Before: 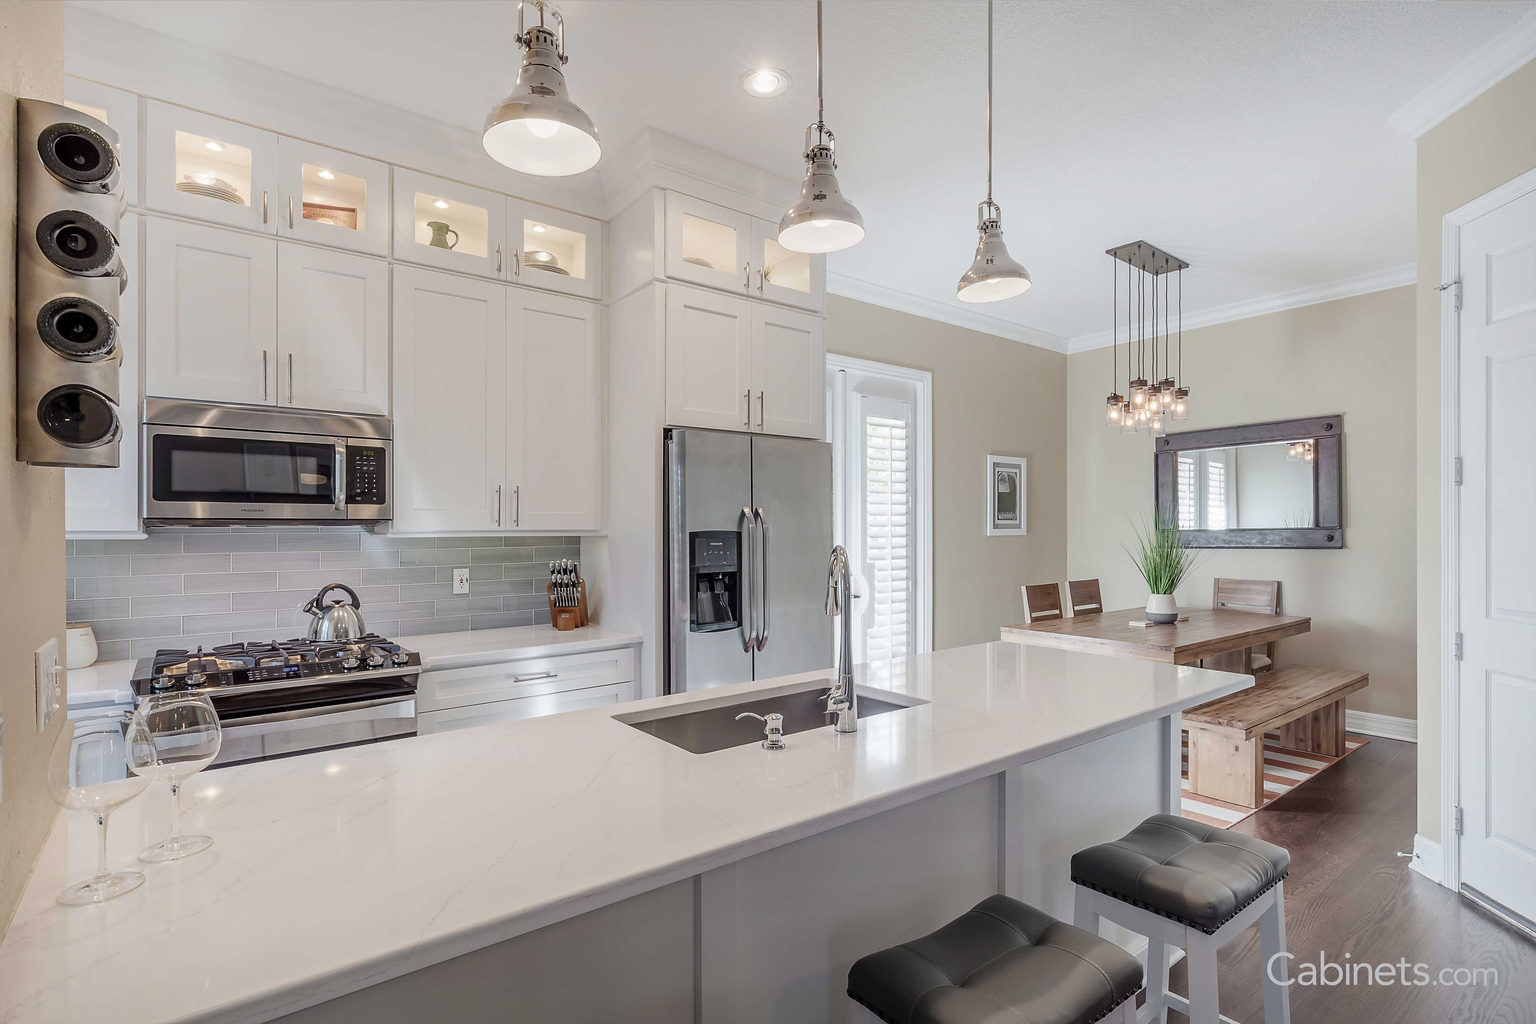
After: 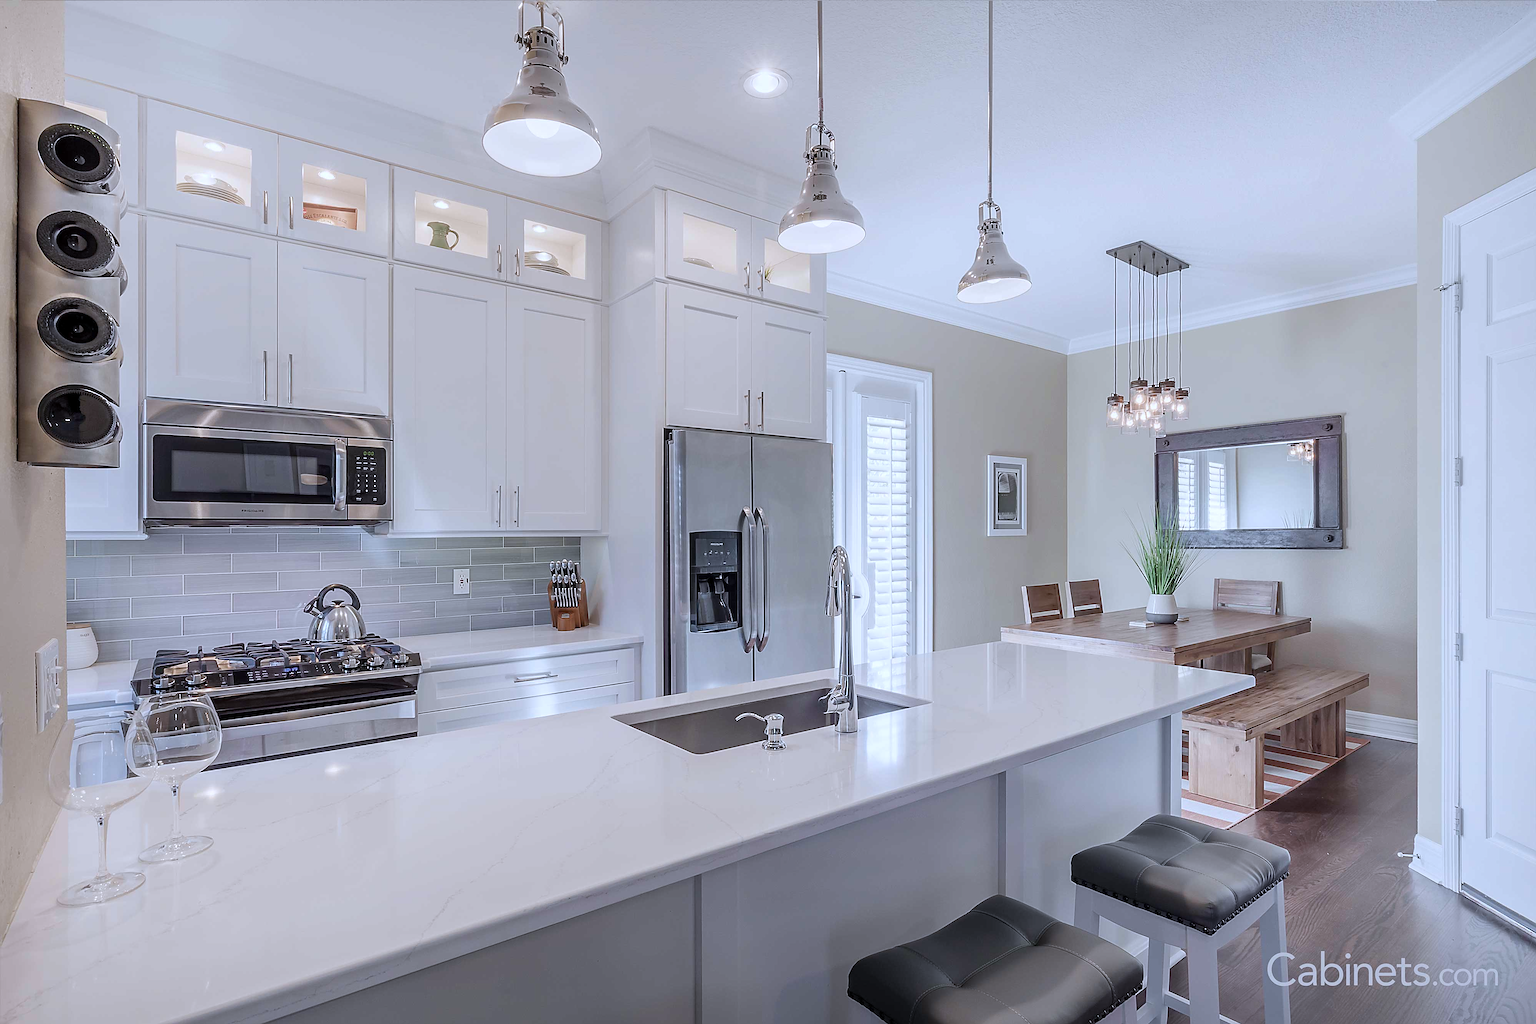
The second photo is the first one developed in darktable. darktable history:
color calibration: illuminant as shot in camera, x 0.37, y 0.382, temperature 4313.32 K
sharpen: on, module defaults
